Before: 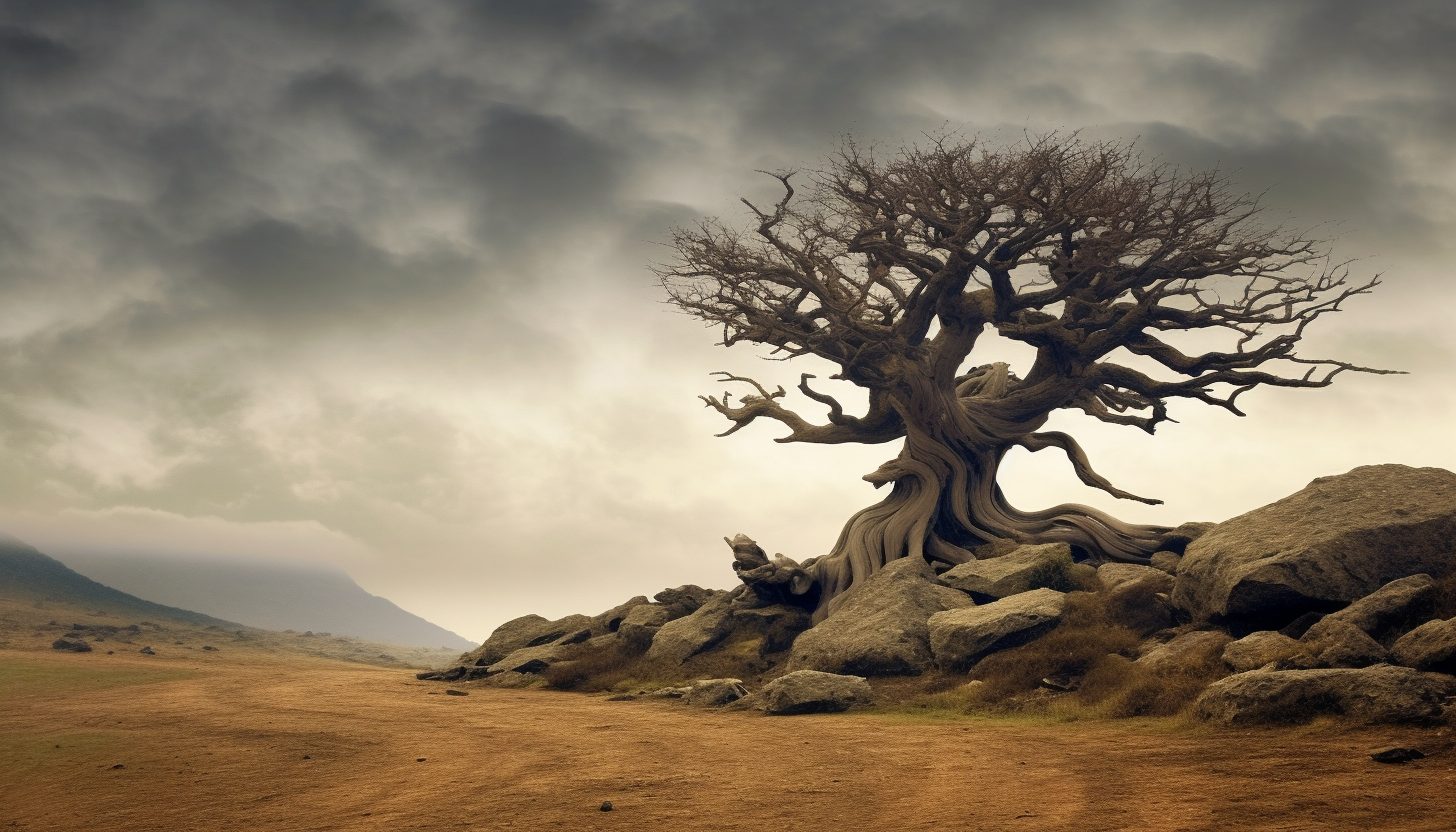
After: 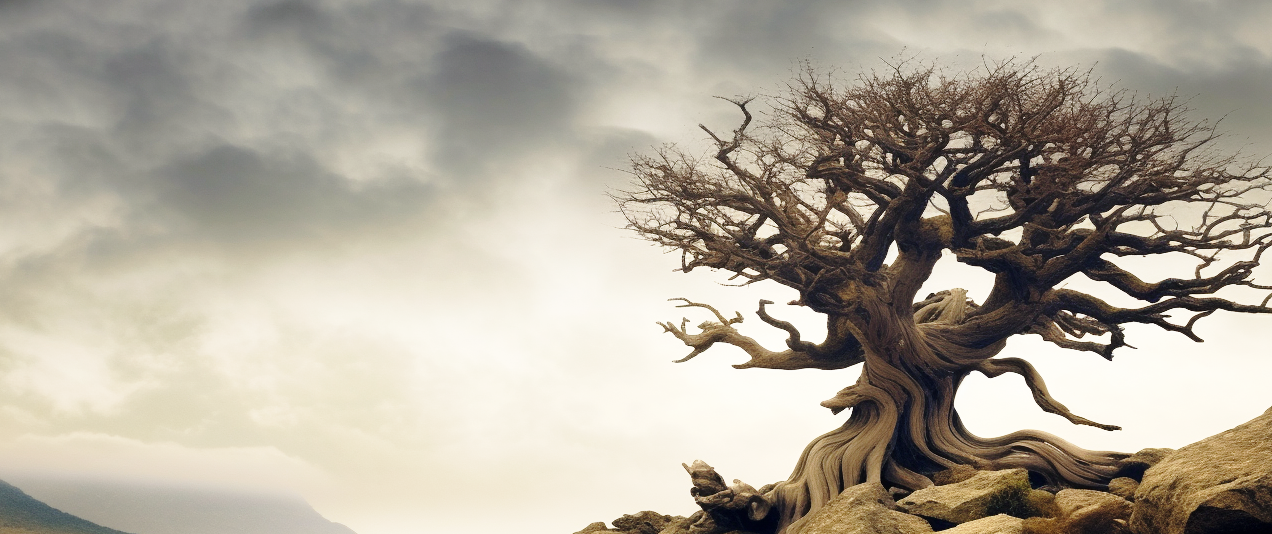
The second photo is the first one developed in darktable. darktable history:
crop: left 2.913%, top 8.928%, right 9.664%, bottom 26.839%
base curve: curves: ch0 [(0, 0) (0.028, 0.03) (0.121, 0.232) (0.46, 0.748) (0.859, 0.968) (1, 1)], preserve colors none
